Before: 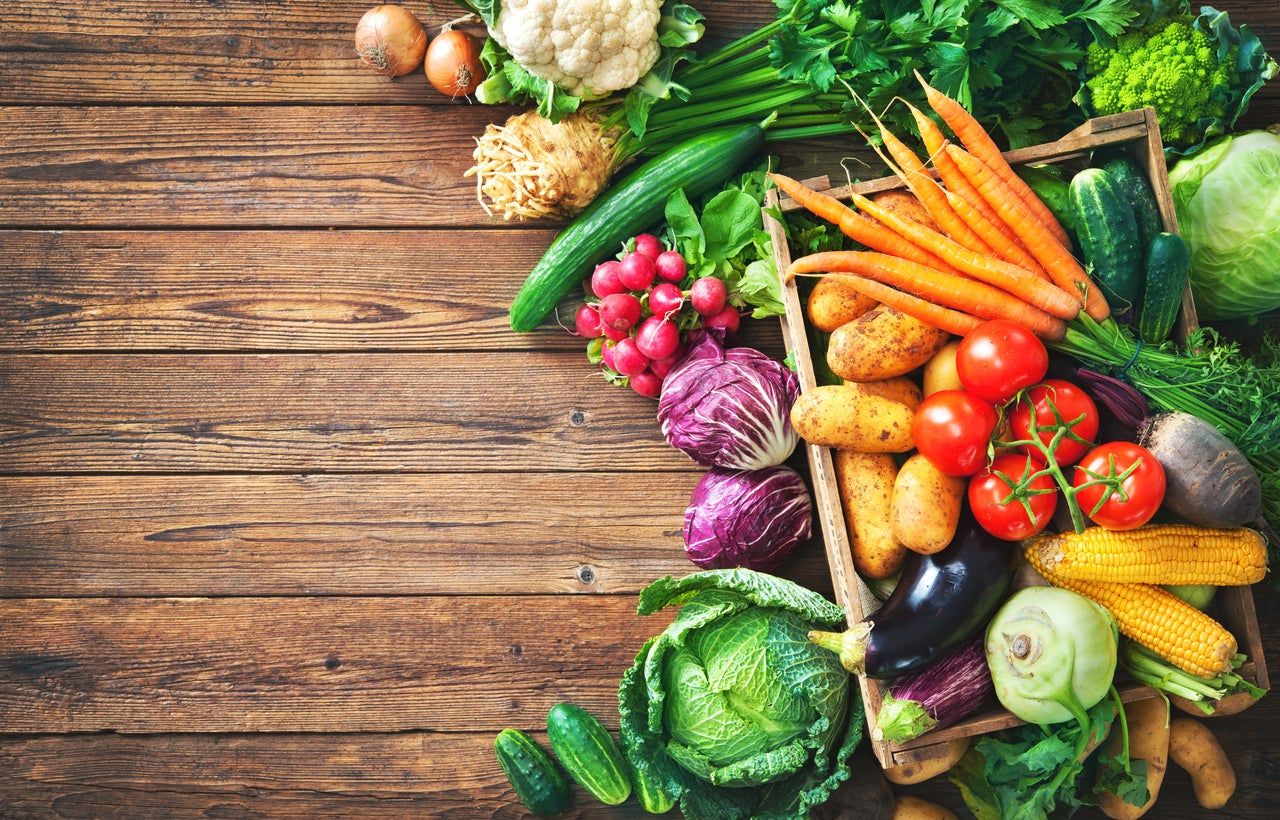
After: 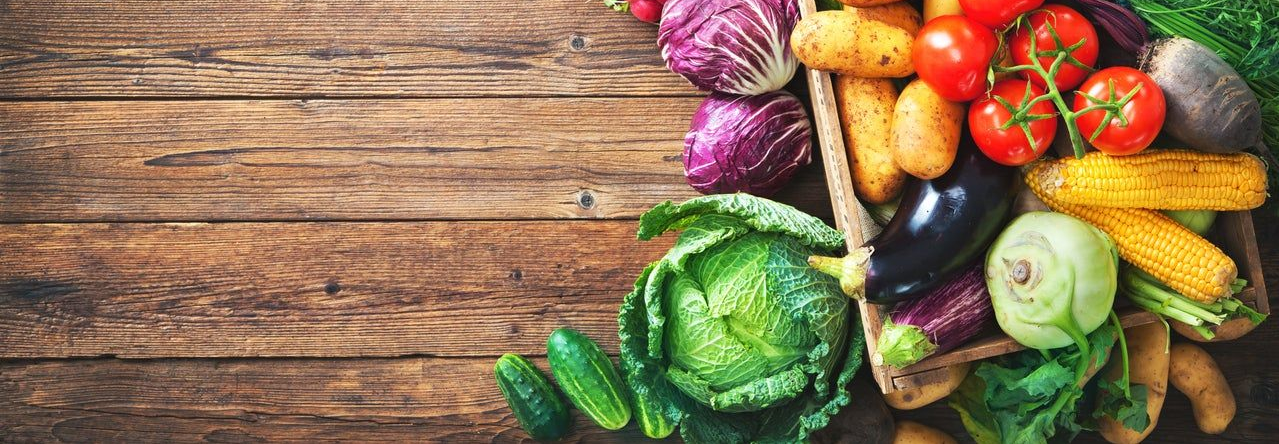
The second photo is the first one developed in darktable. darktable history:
crop and rotate: top 45.773%, right 0.002%
